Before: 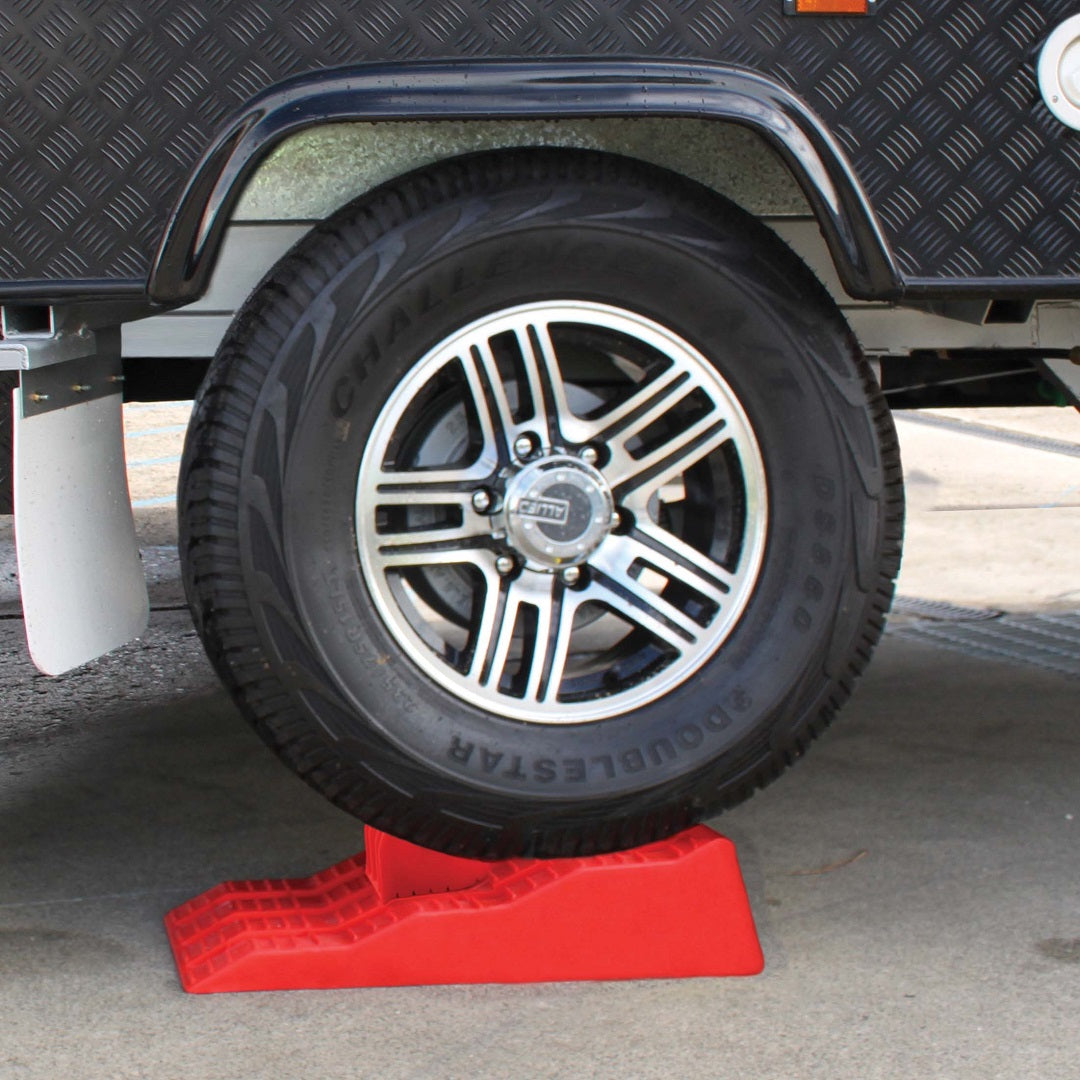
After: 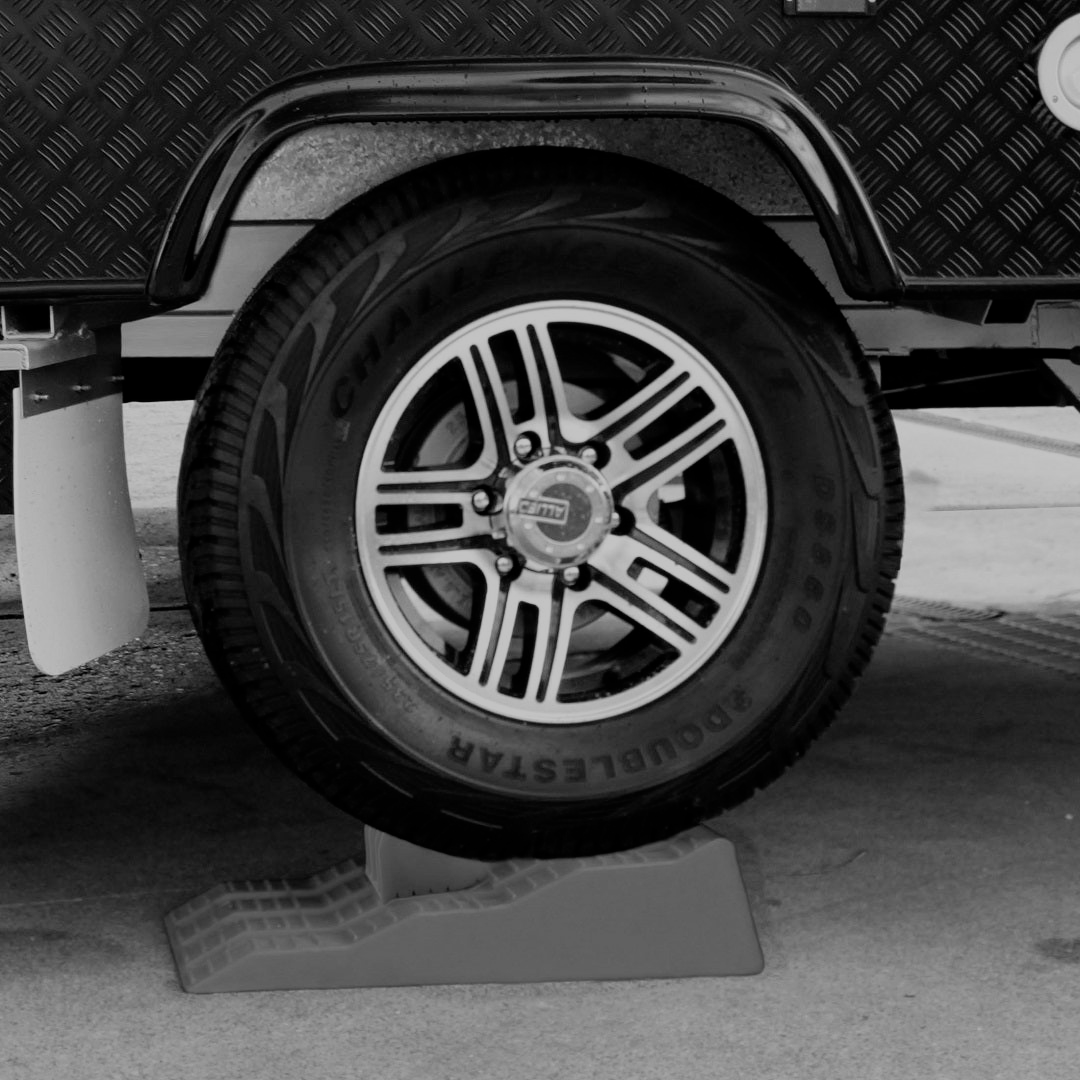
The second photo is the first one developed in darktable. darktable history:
filmic rgb: middle gray luminance 29%, black relative exposure -10.3 EV, white relative exposure 5.5 EV, threshold 6 EV, target black luminance 0%, hardness 3.95, latitude 2.04%, contrast 1.132, highlights saturation mix 5%, shadows ↔ highlights balance 15.11%, preserve chrominance no, color science v3 (2019), use custom middle-gray values true, iterations of high-quality reconstruction 0, enable highlight reconstruction true
monochrome: on, module defaults
bloom: size 5%, threshold 95%, strength 15%
